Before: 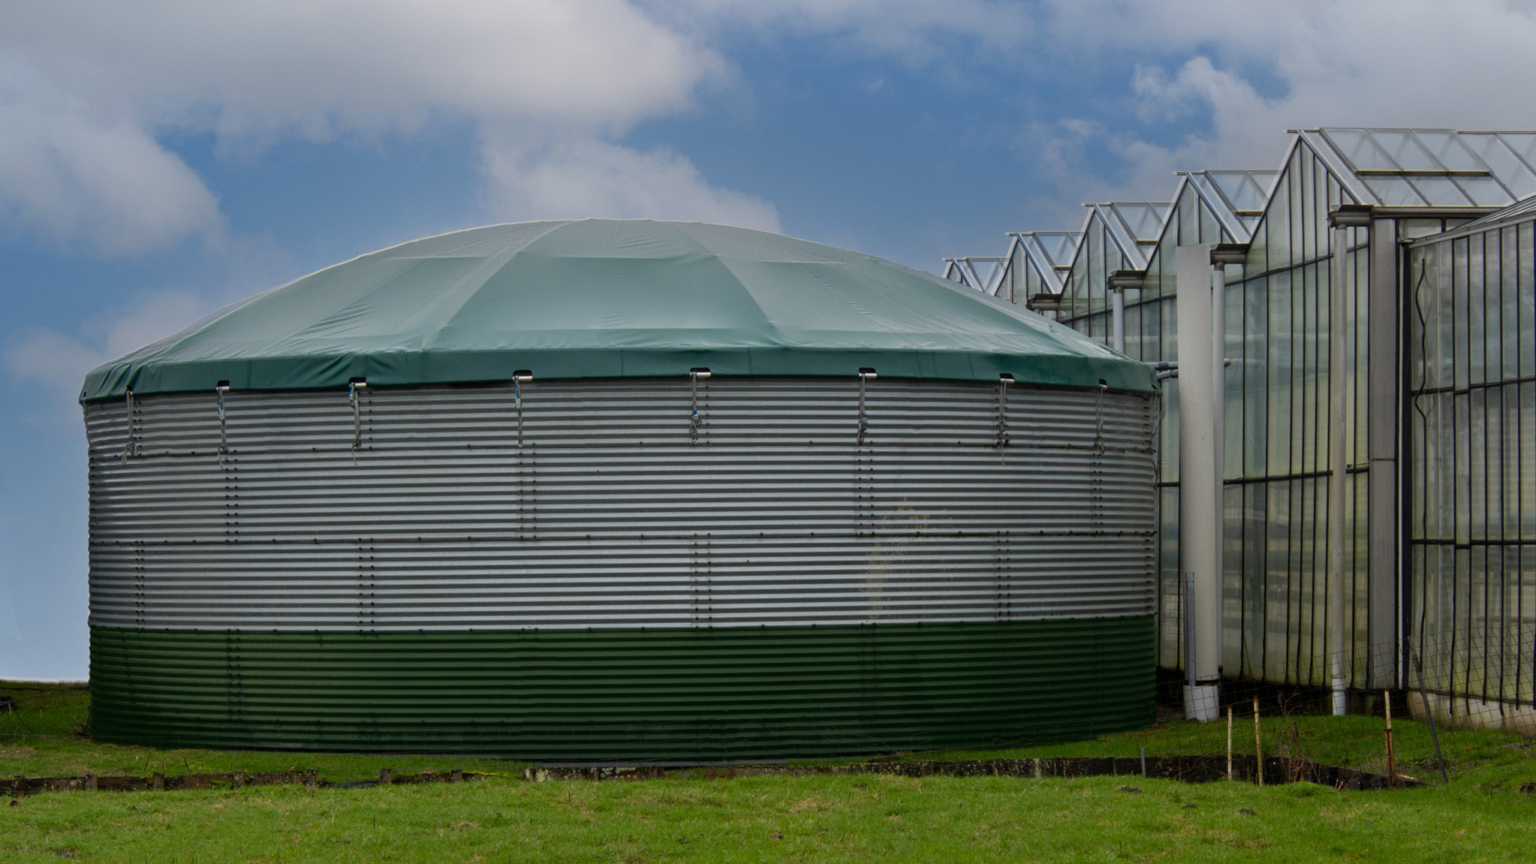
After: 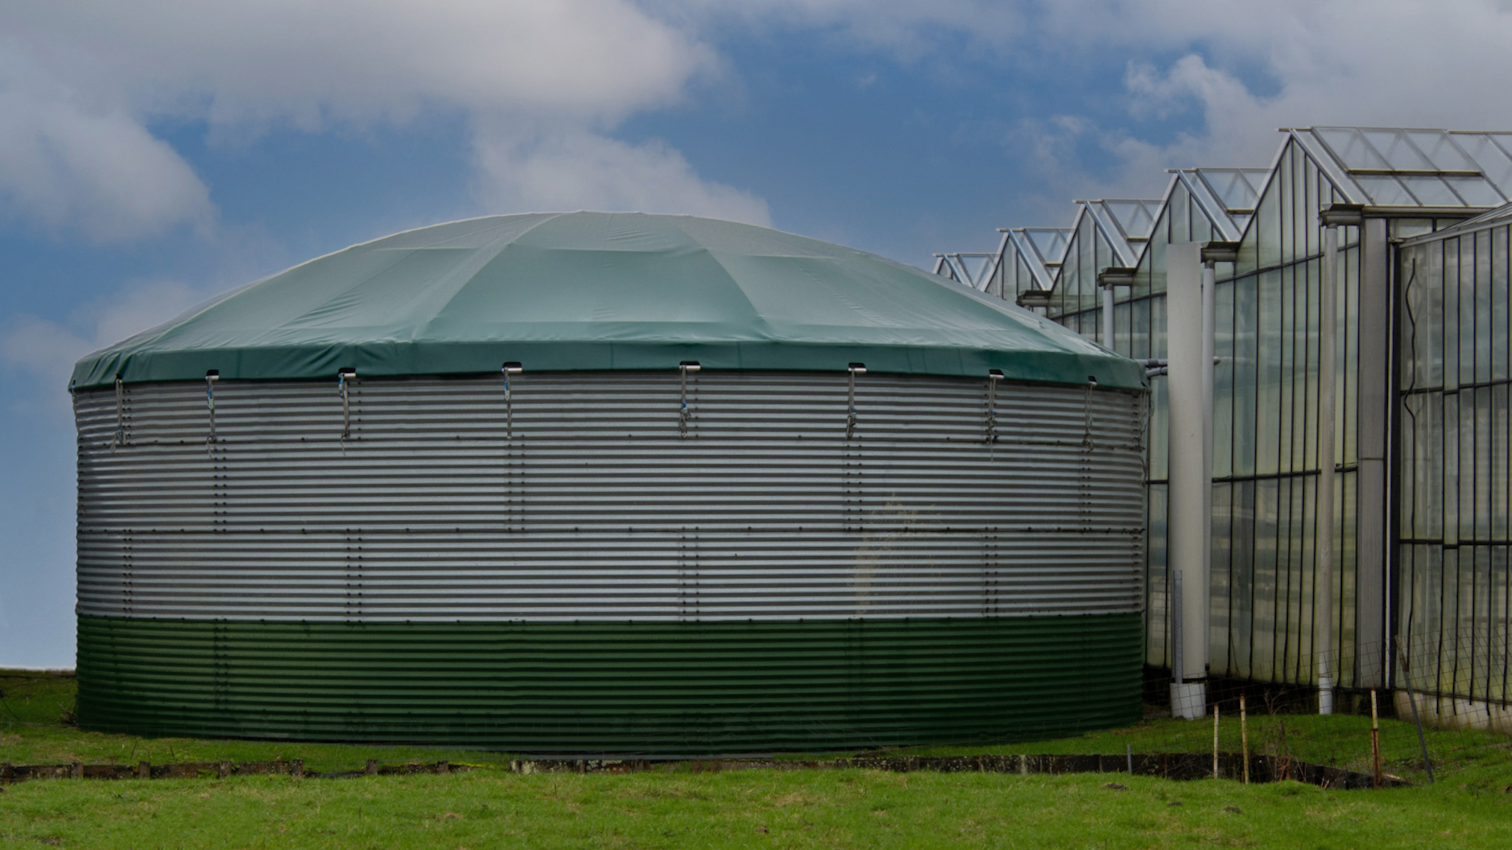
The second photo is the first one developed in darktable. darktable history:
shadows and highlights: shadows 25, highlights -25
exposure: exposure -0.153 EV, compensate highlight preservation false
crop and rotate: angle -0.5°
